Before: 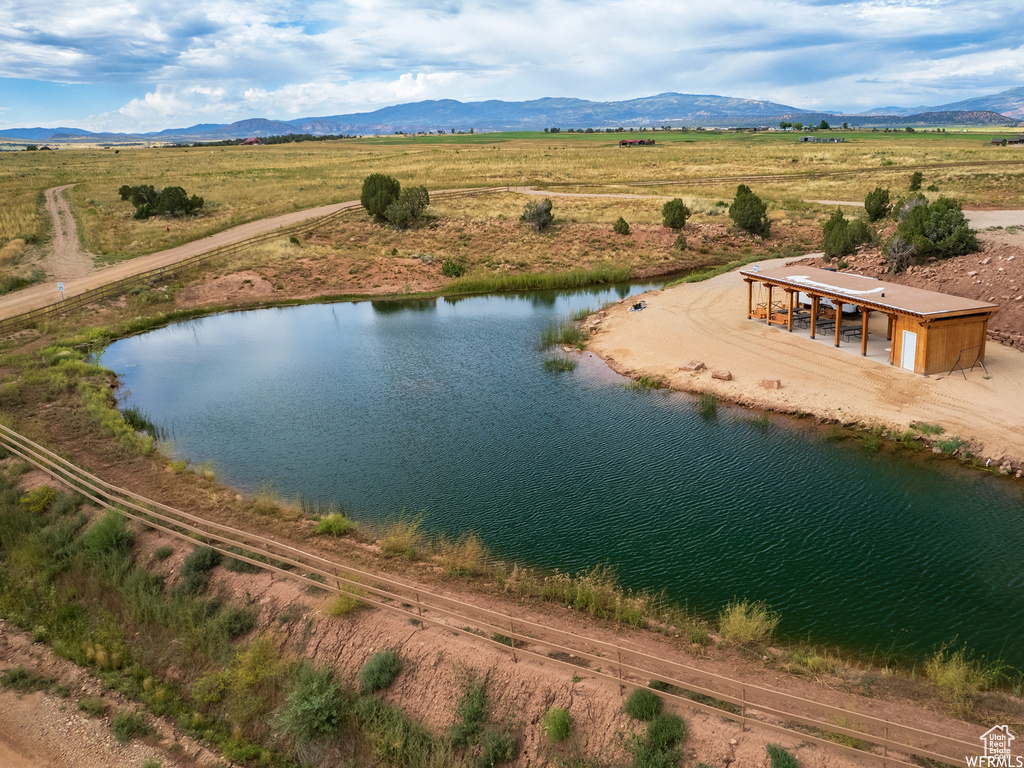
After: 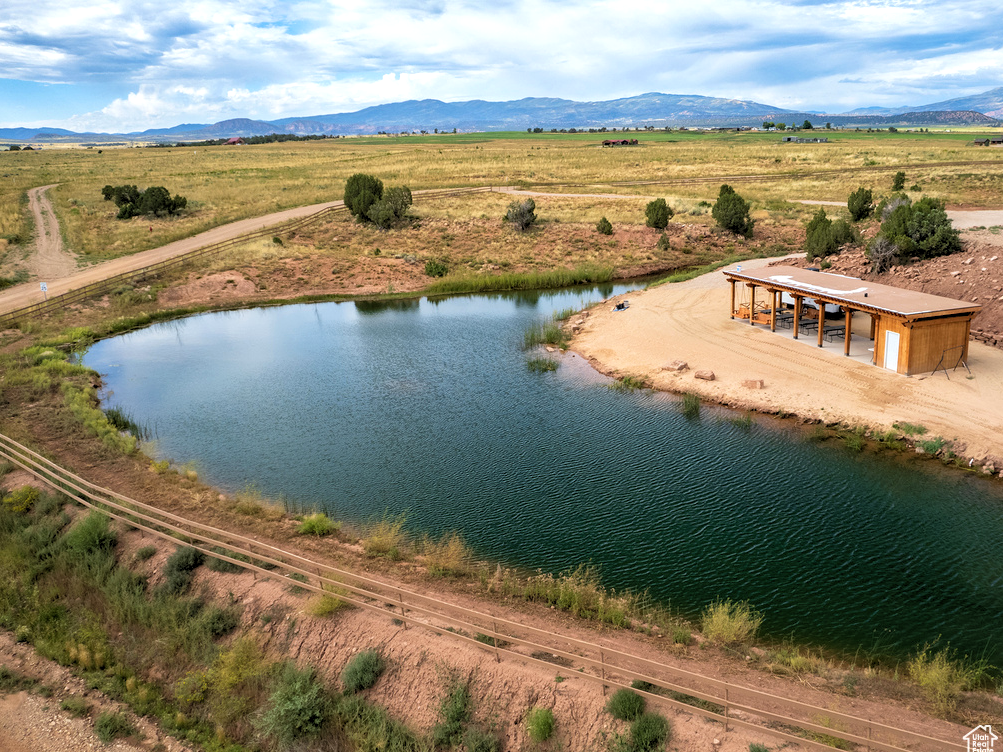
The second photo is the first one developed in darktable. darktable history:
rgb levels: levels [[0.01, 0.419, 0.839], [0, 0.5, 1], [0, 0.5, 1]]
crop: left 1.743%, right 0.268%, bottom 2.011%
